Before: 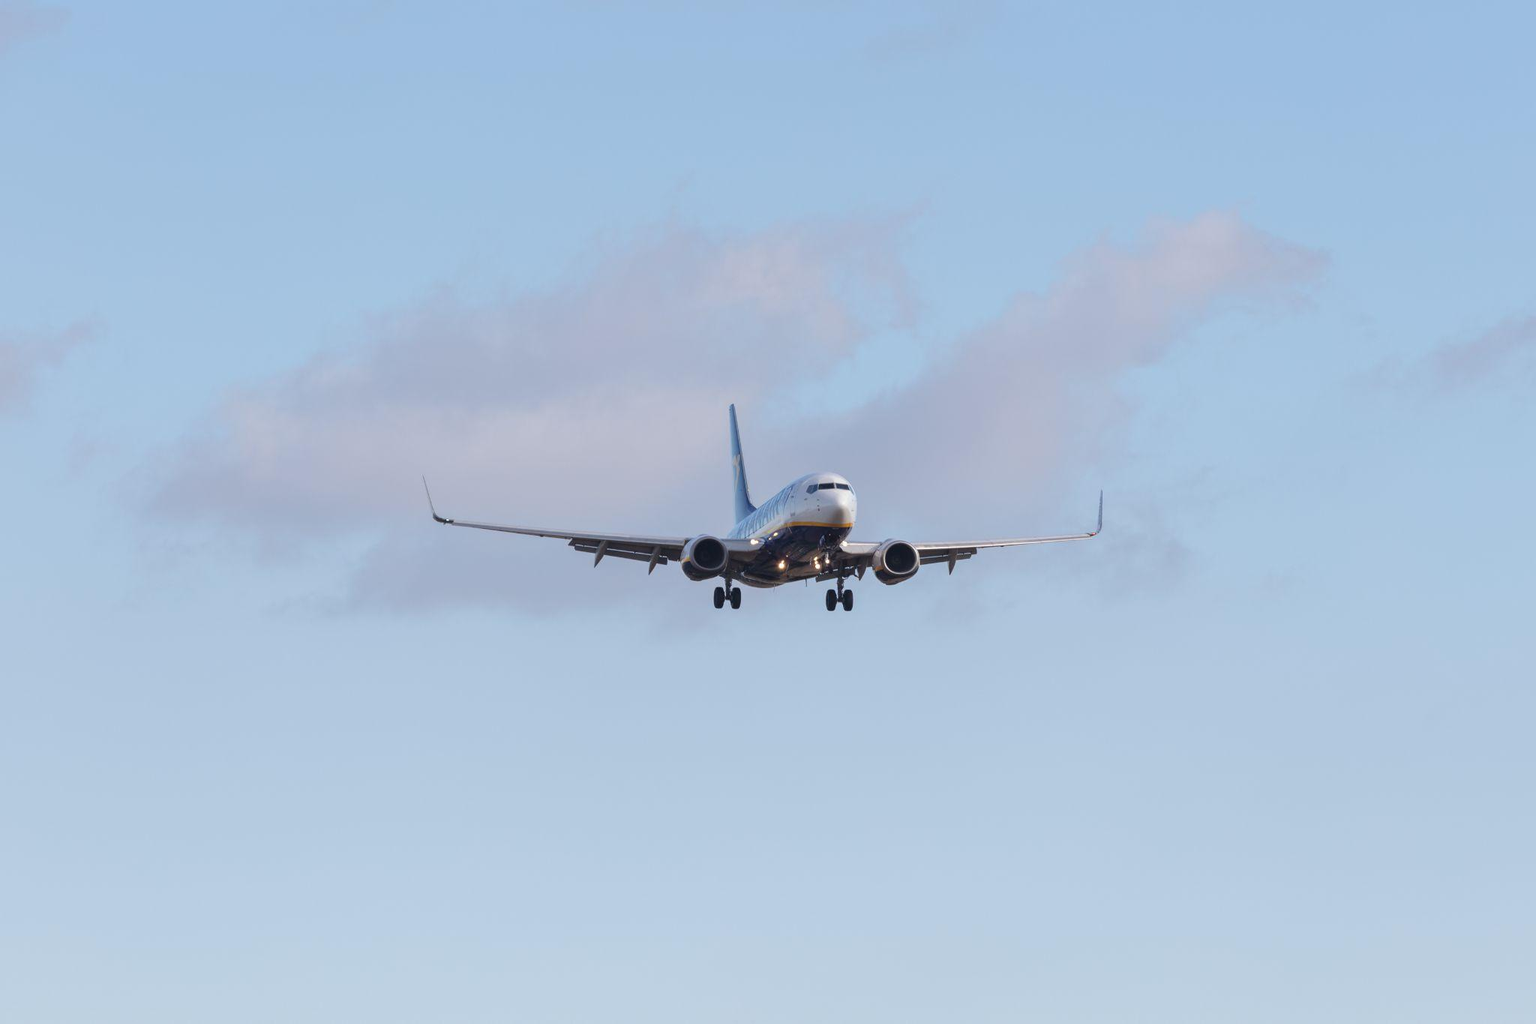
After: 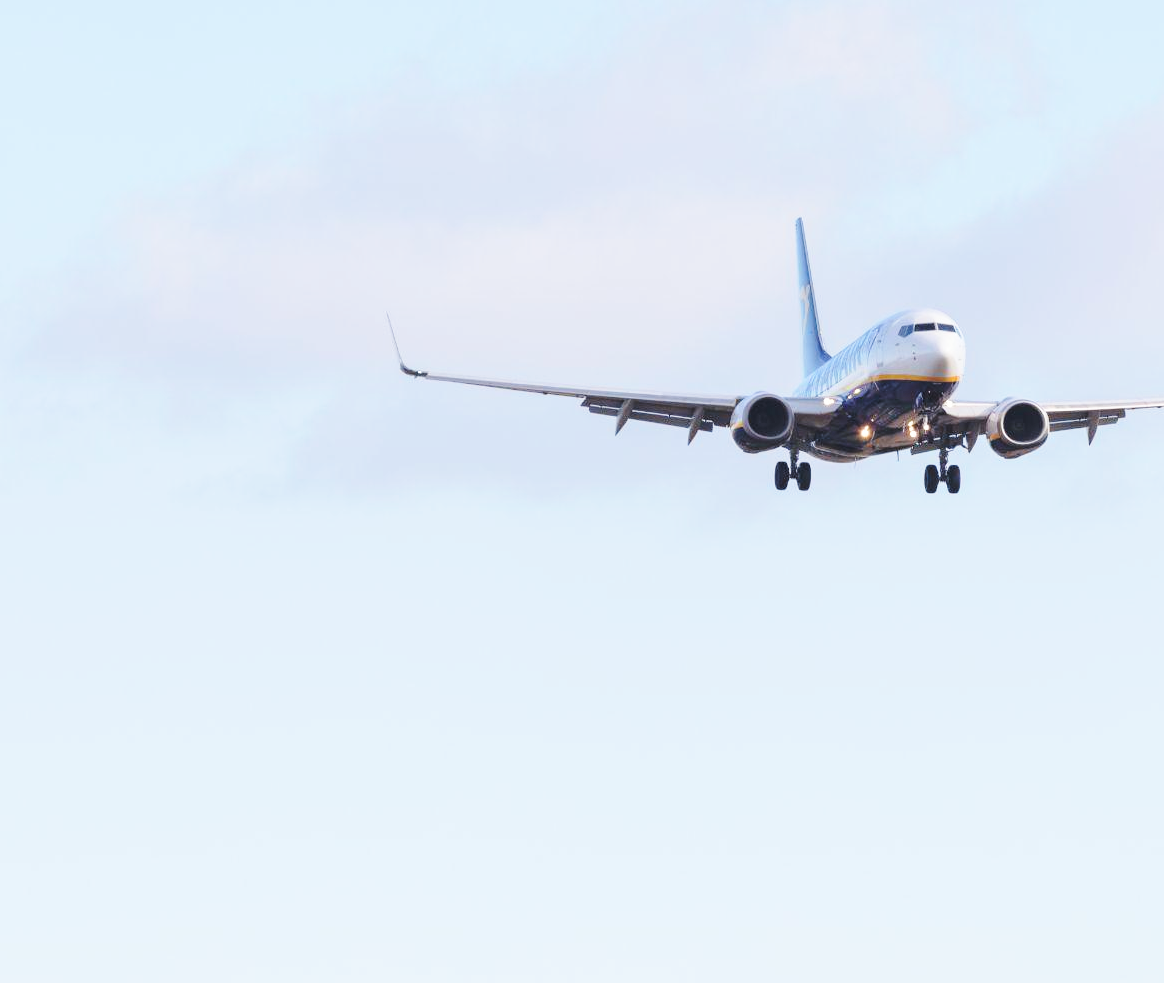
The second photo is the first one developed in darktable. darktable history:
crop: left 8.67%, top 23.564%, right 34.493%, bottom 4.399%
contrast brightness saturation: brightness 0.151
base curve: curves: ch0 [(0, 0) (0.028, 0.03) (0.121, 0.232) (0.46, 0.748) (0.859, 0.968) (1, 1)], preserve colors none
